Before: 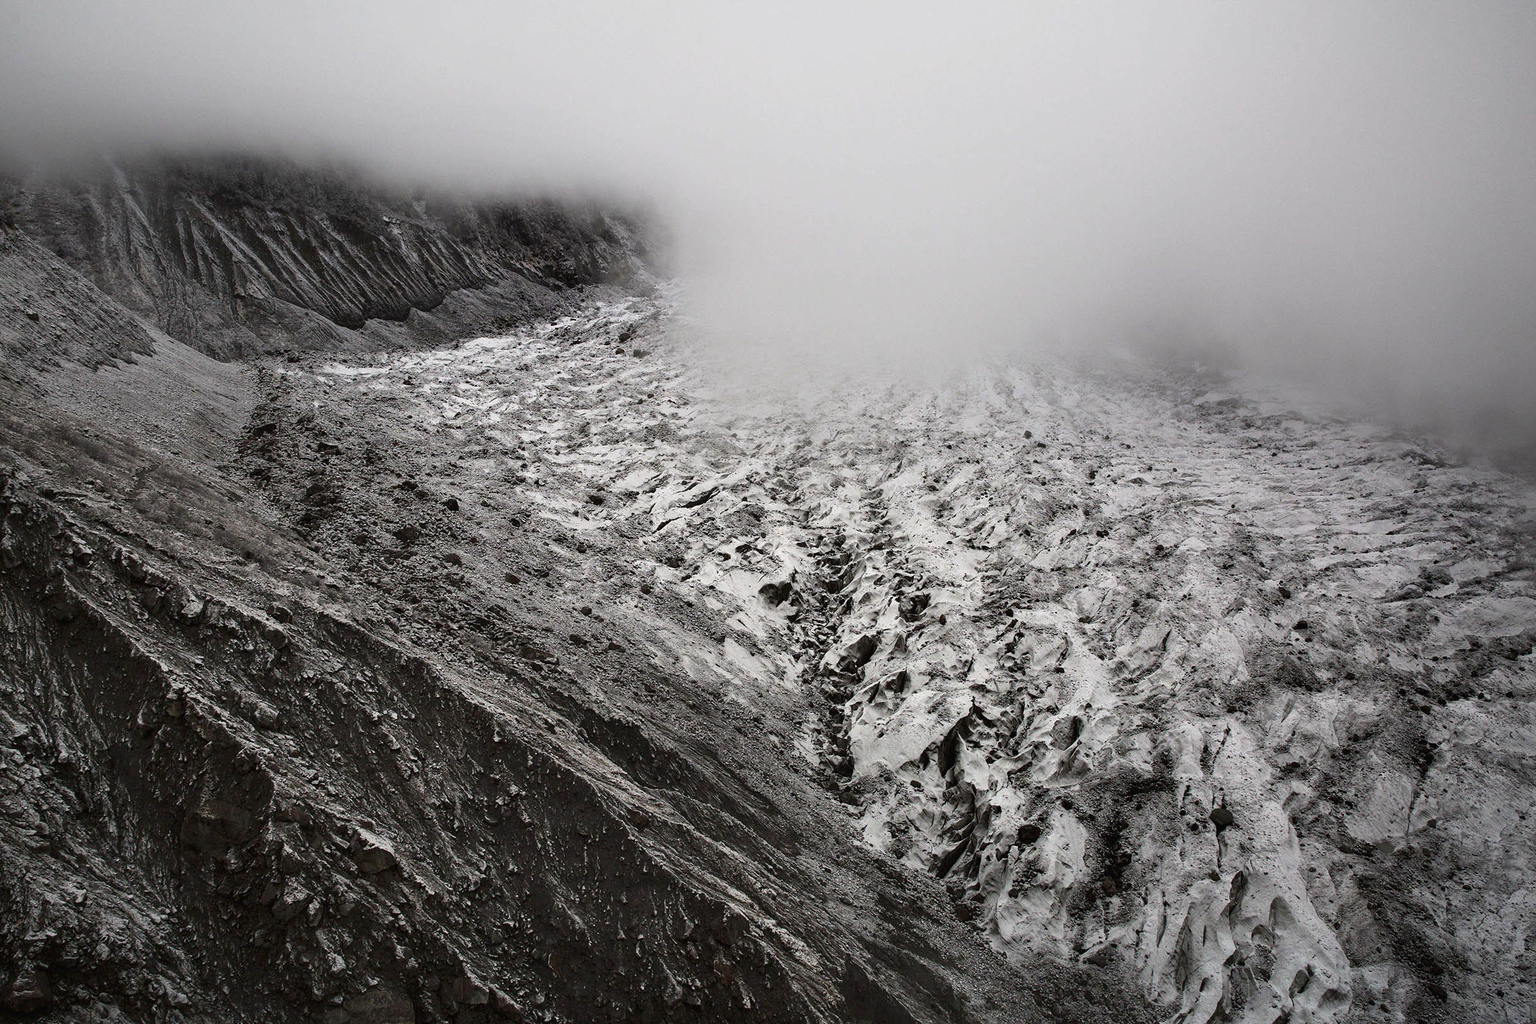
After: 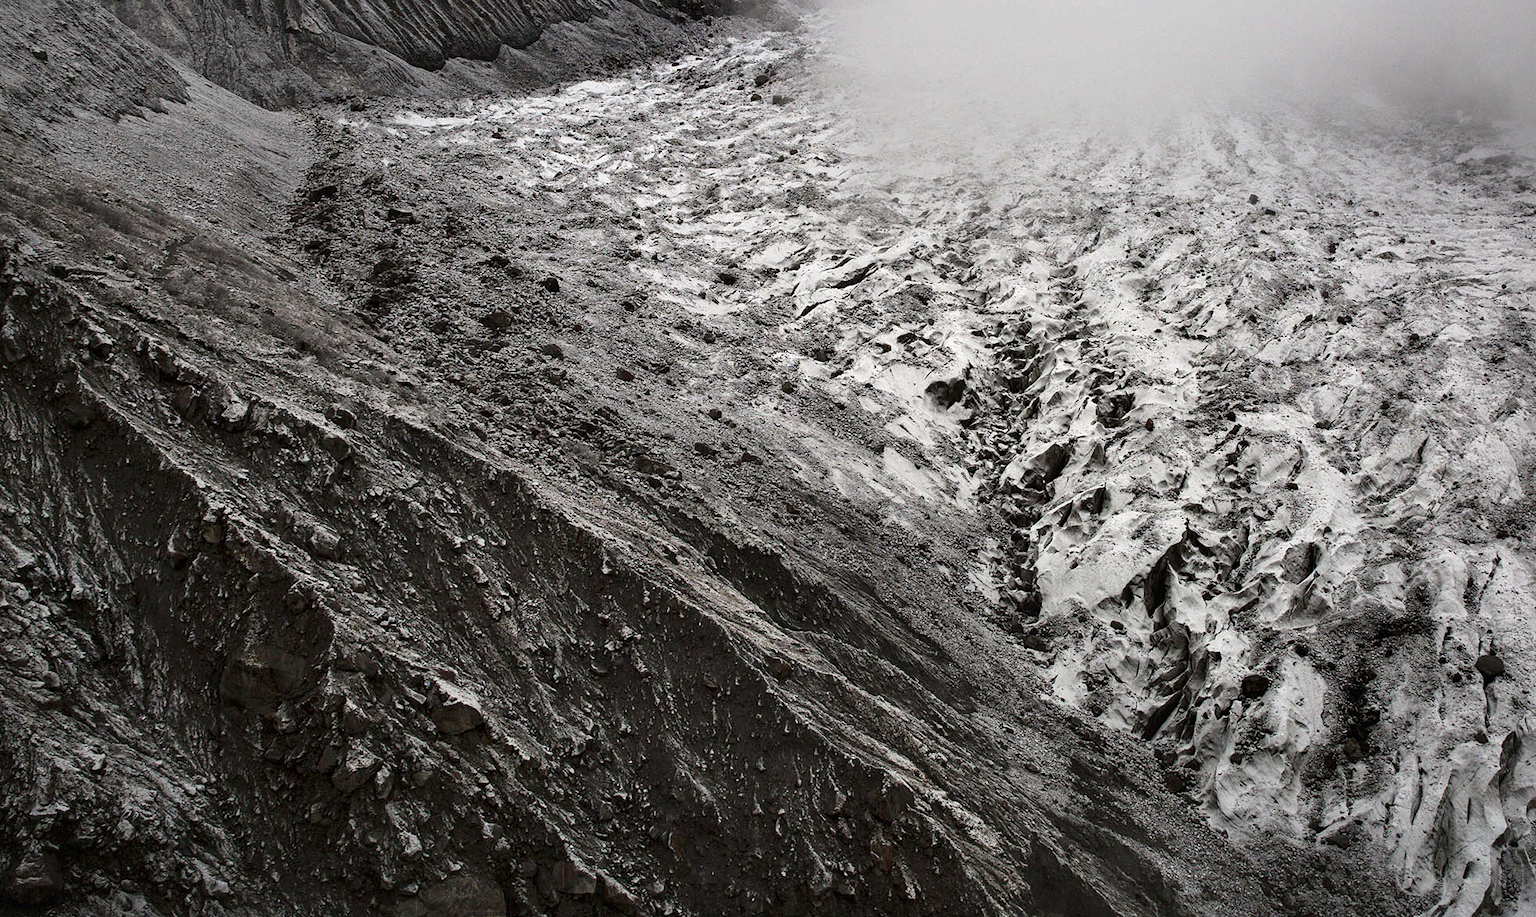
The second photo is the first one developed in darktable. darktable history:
exposure: exposure 0.128 EV, compensate highlight preservation false
levels: mode automatic, black 0.023%, white 99.97%, levels [0.062, 0.494, 0.925]
crop: top 26.531%, right 17.959%
local contrast: mode bilateral grid, contrast 20, coarseness 50, detail 120%, midtone range 0.2
vignetting: fall-off start 100%, fall-off radius 71%, brightness -0.434, saturation -0.2, width/height ratio 1.178, dithering 8-bit output, unbound false
